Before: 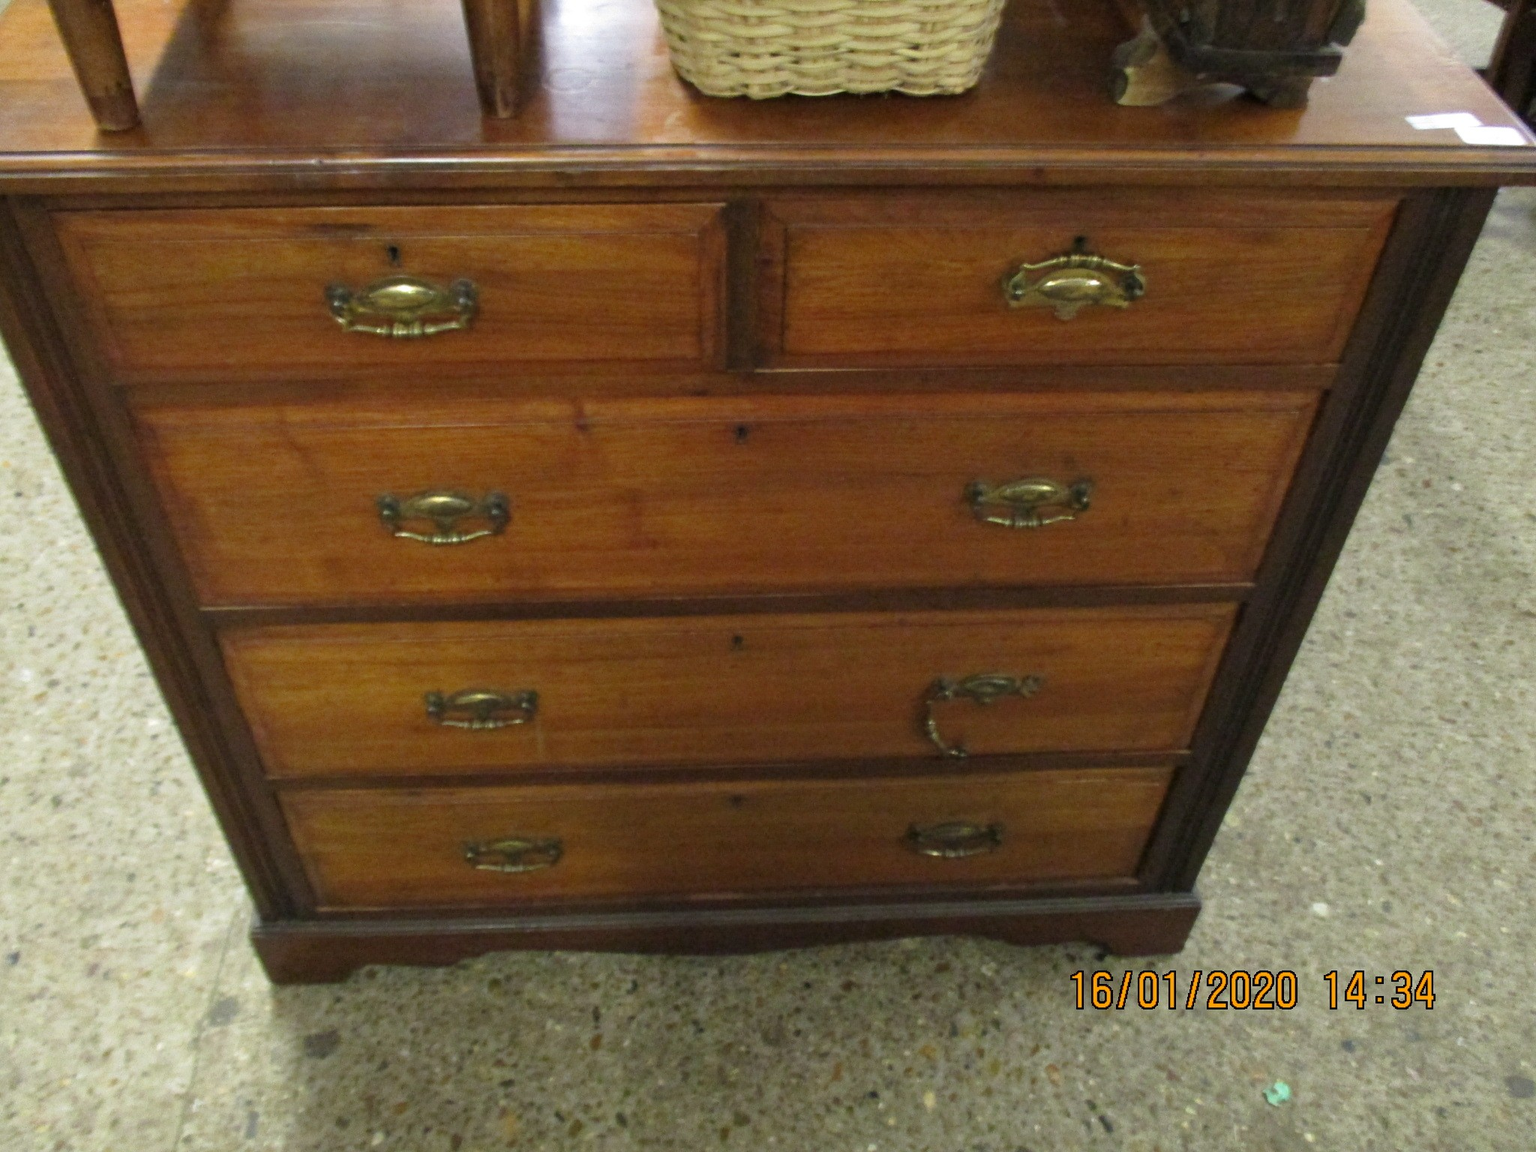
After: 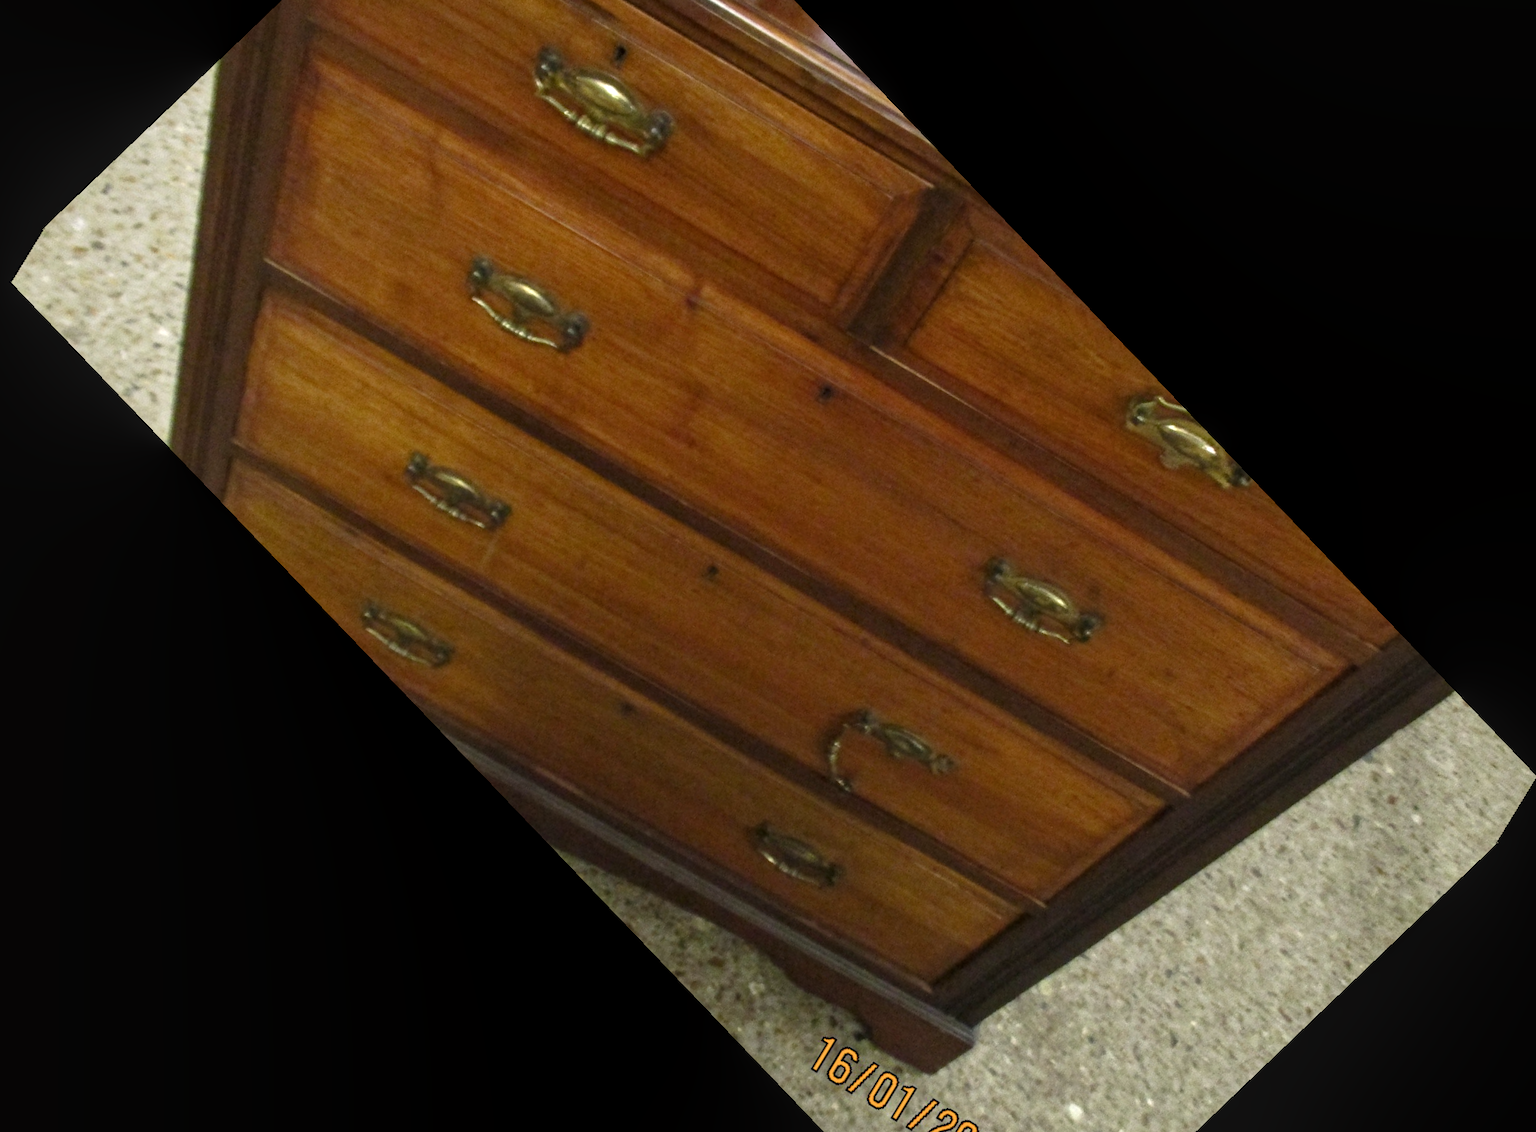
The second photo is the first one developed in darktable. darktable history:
local contrast: on, module defaults
color balance rgb: shadows lift › chroma 1%, shadows lift › hue 28.8°, power › hue 60°, highlights gain › chroma 1%, highlights gain › hue 60°, global offset › luminance 0.25%, perceptual saturation grading › highlights -20%, perceptual saturation grading › shadows 20%, perceptual brilliance grading › highlights 5%, perceptual brilliance grading › shadows -10%, global vibrance 19.67%
crop and rotate: angle -46.26°, top 16.234%, right 0.912%, bottom 11.704%
rotate and perspective: rotation -14.8°, crop left 0.1, crop right 0.903, crop top 0.25, crop bottom 0.748
